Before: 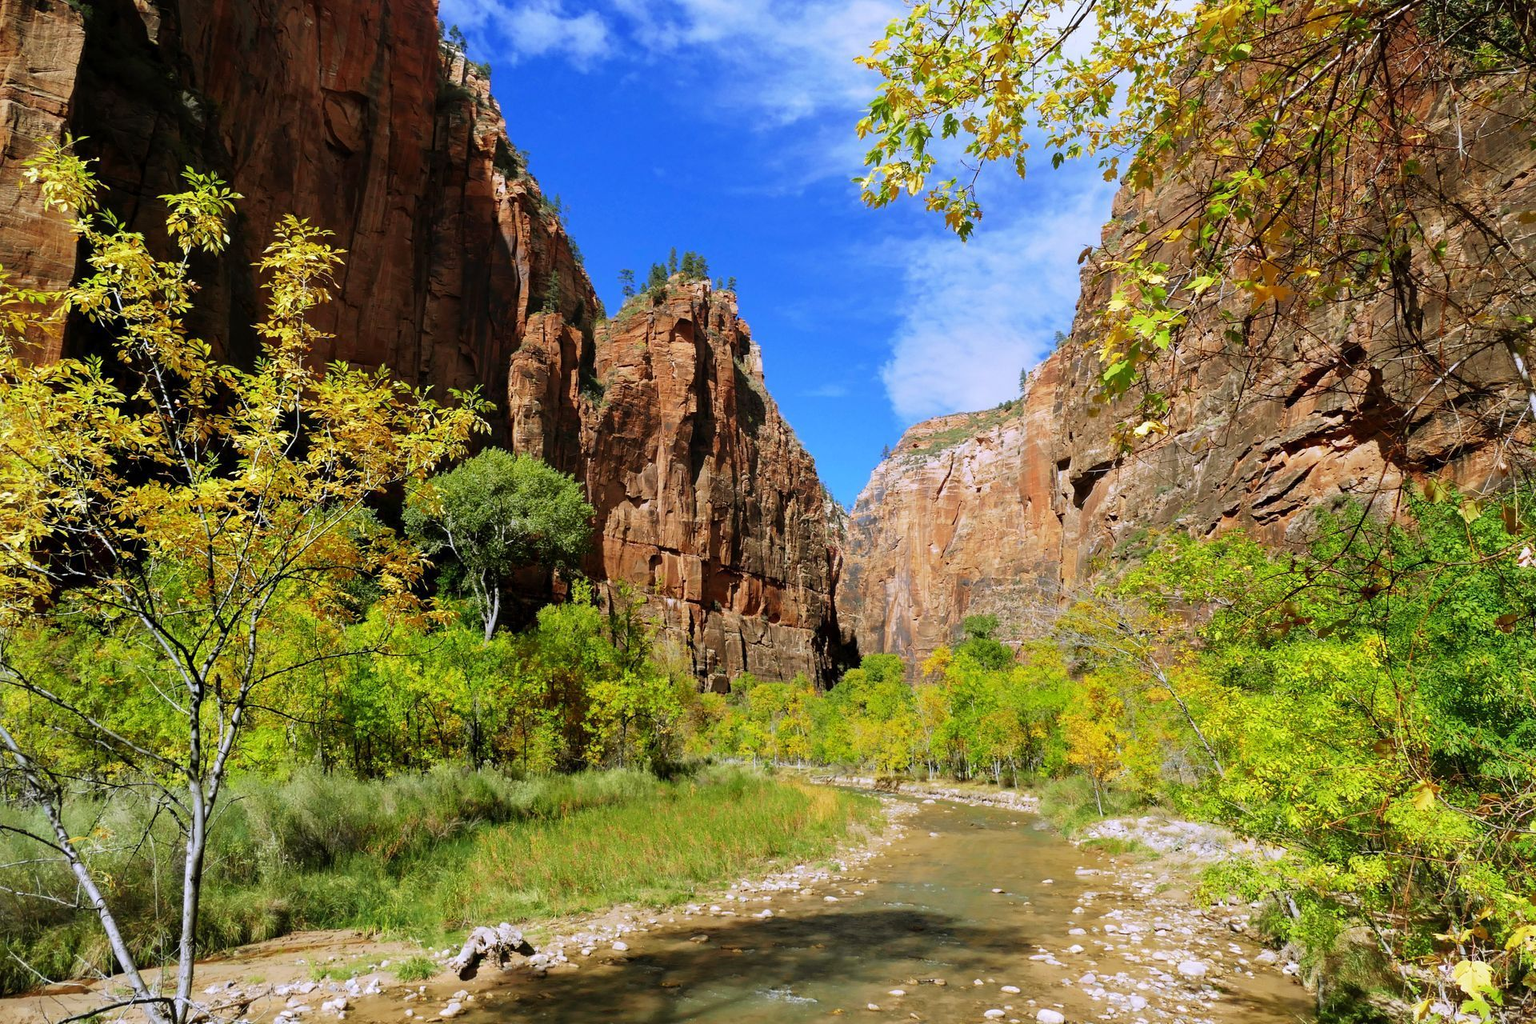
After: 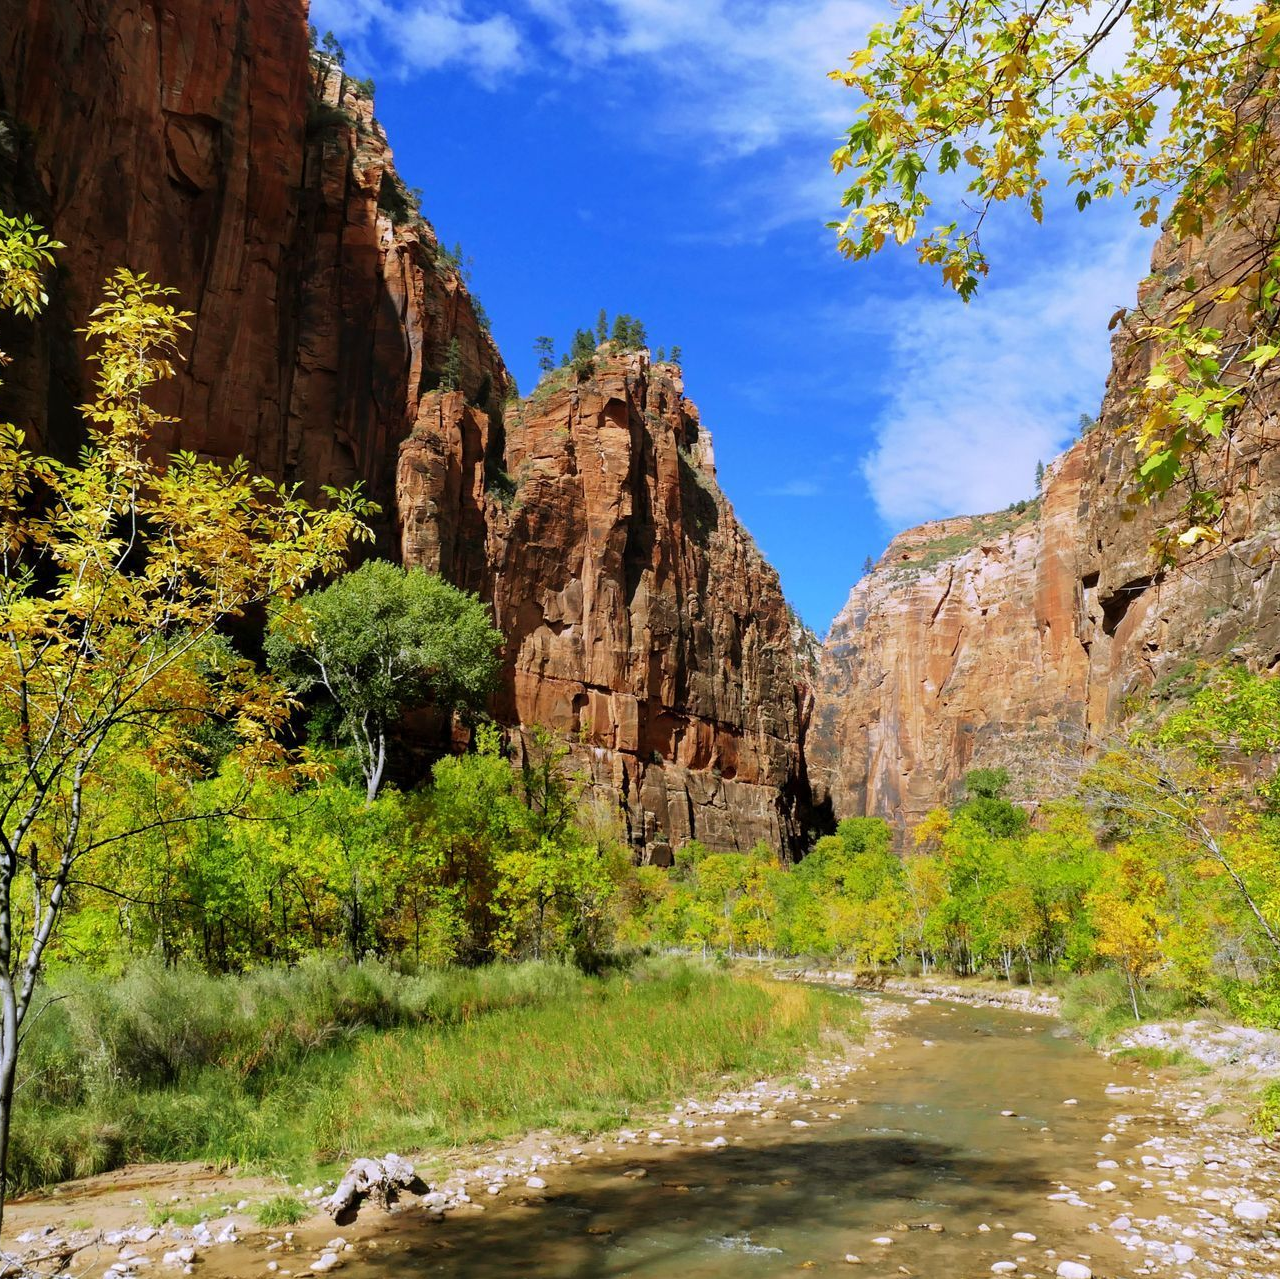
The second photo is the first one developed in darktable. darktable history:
crop and rotate: left 12.476%, right 20.85%
